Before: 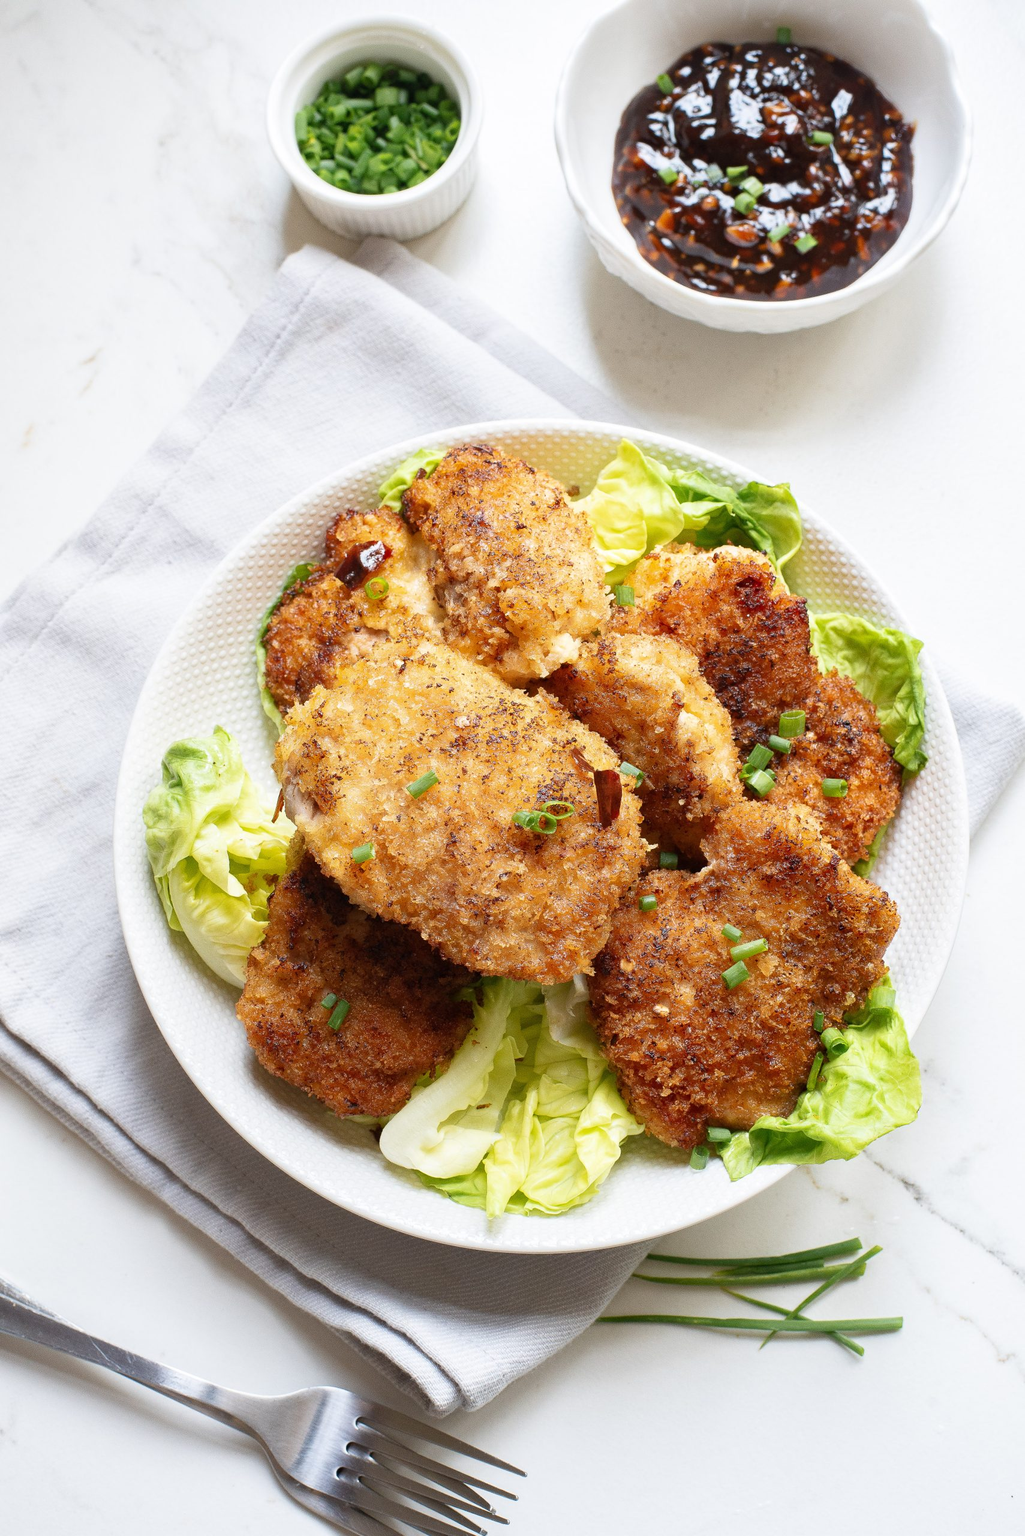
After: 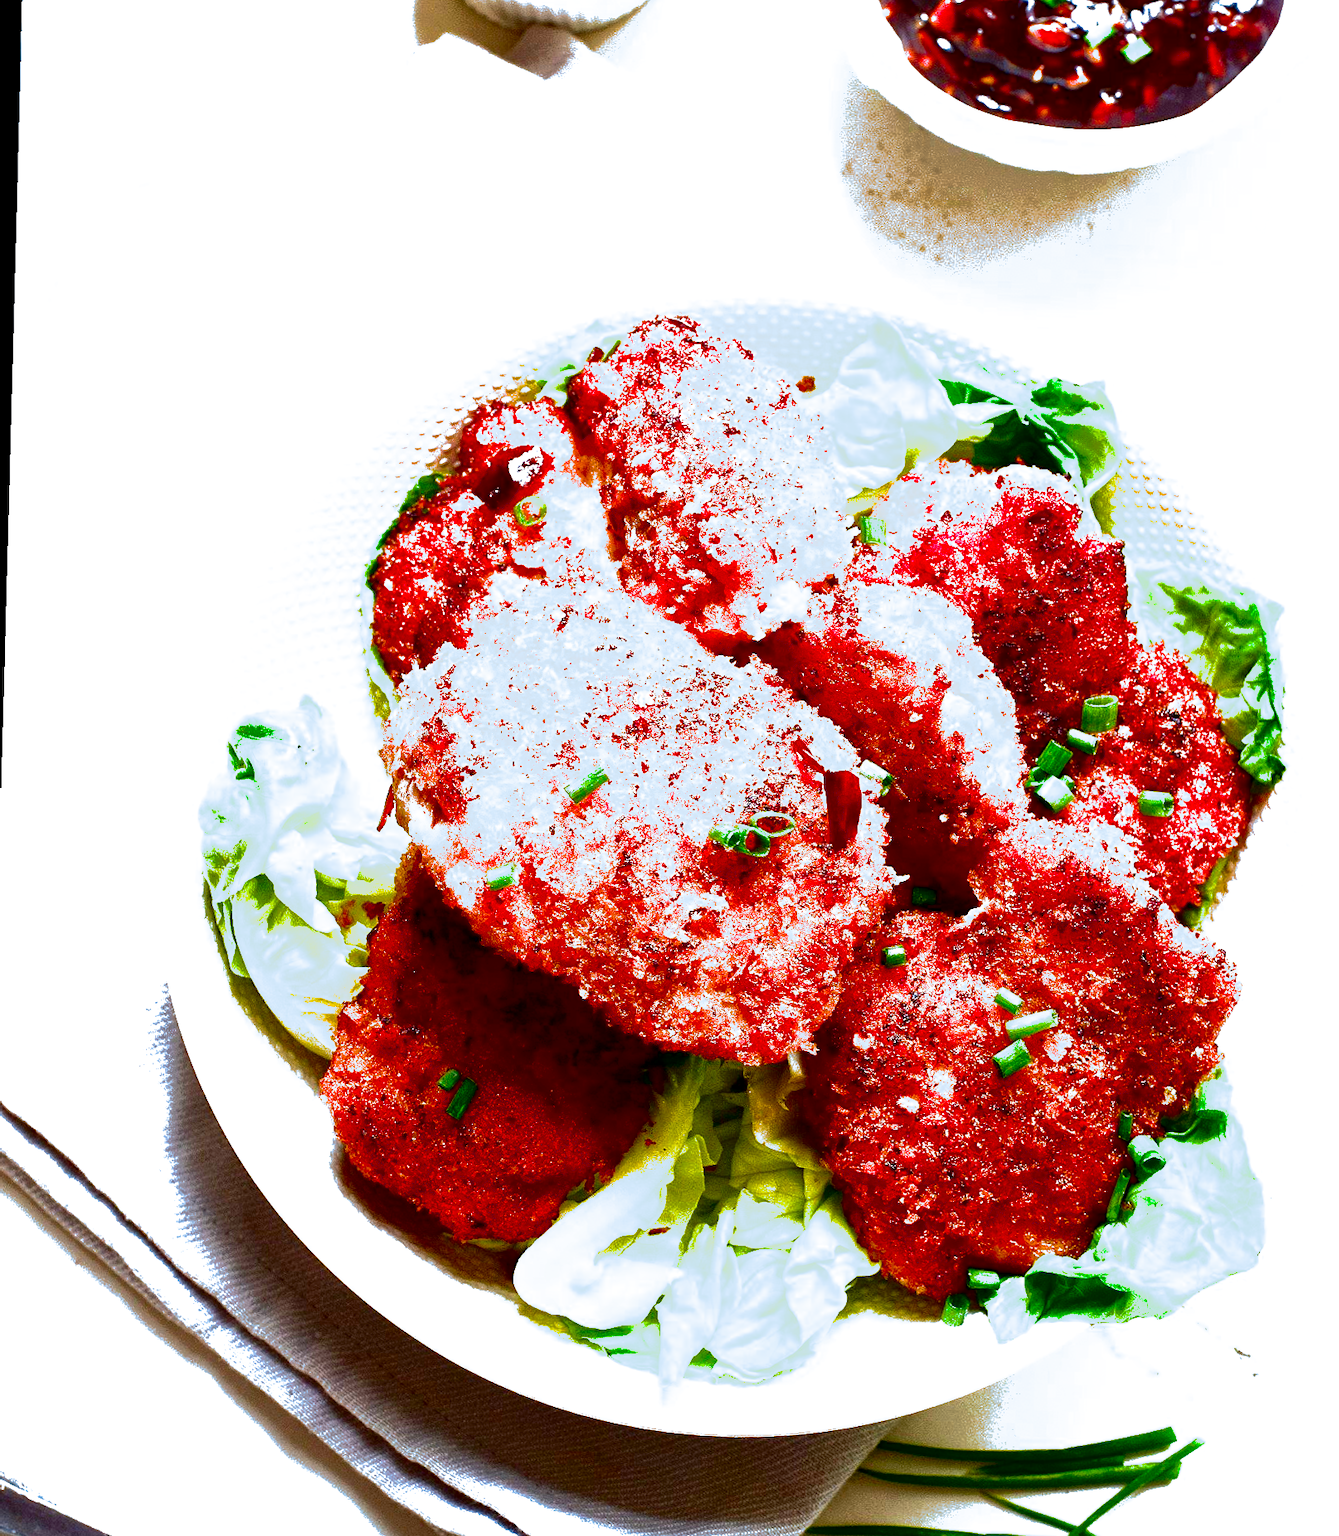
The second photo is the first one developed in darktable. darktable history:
local contrast: highlights 100%, shadows 100%, detail 120%, midtone range 0.2
contrast brightness saturation: brightness -1, saturation 1
tone equalizer: -8 EV -0.75 EV, -7 EV -0.7 EV, -6 EV -0.6 EV, -5 EV -0.4 EV, -3 EV 0.4 EV, -2 EV 0.6 EV, -1 EV 0.7 EV, +0 EV 0.75 EV, edges refinement/feathering 500, mask exposure compensation -1.57 EV, preserve details no
shadows and highlights: on, module defaults
split-toning: shadows › hue 351.18°, shadows › saturation 0.86, highlights › hue 218.82°, highlights › saturation 0.73, balance -19.167
crop and rotate: angle 0.03°, top 11.643%, right 5.651%, bottom 11.189%
rotate and perspective: rotation 1.57°, crop left 0.018, crop right 0.982, crop top 0.039, crop bottom 0.961
exposure: black level correction 0, exposure 0.7 EV, compensate exposure bias true, compensate highlight preservation false
